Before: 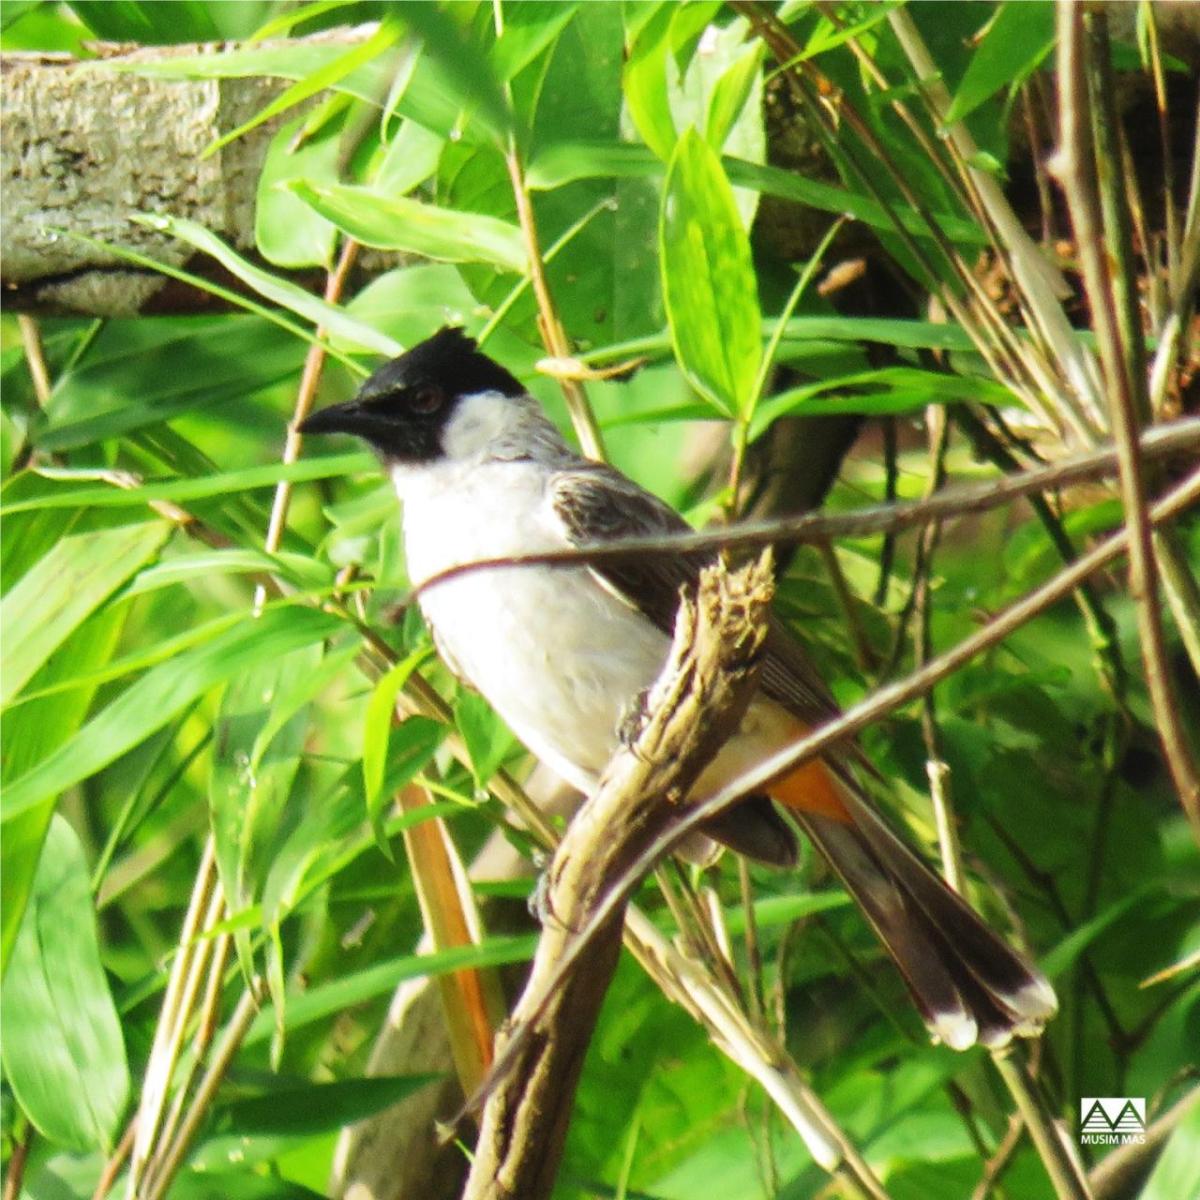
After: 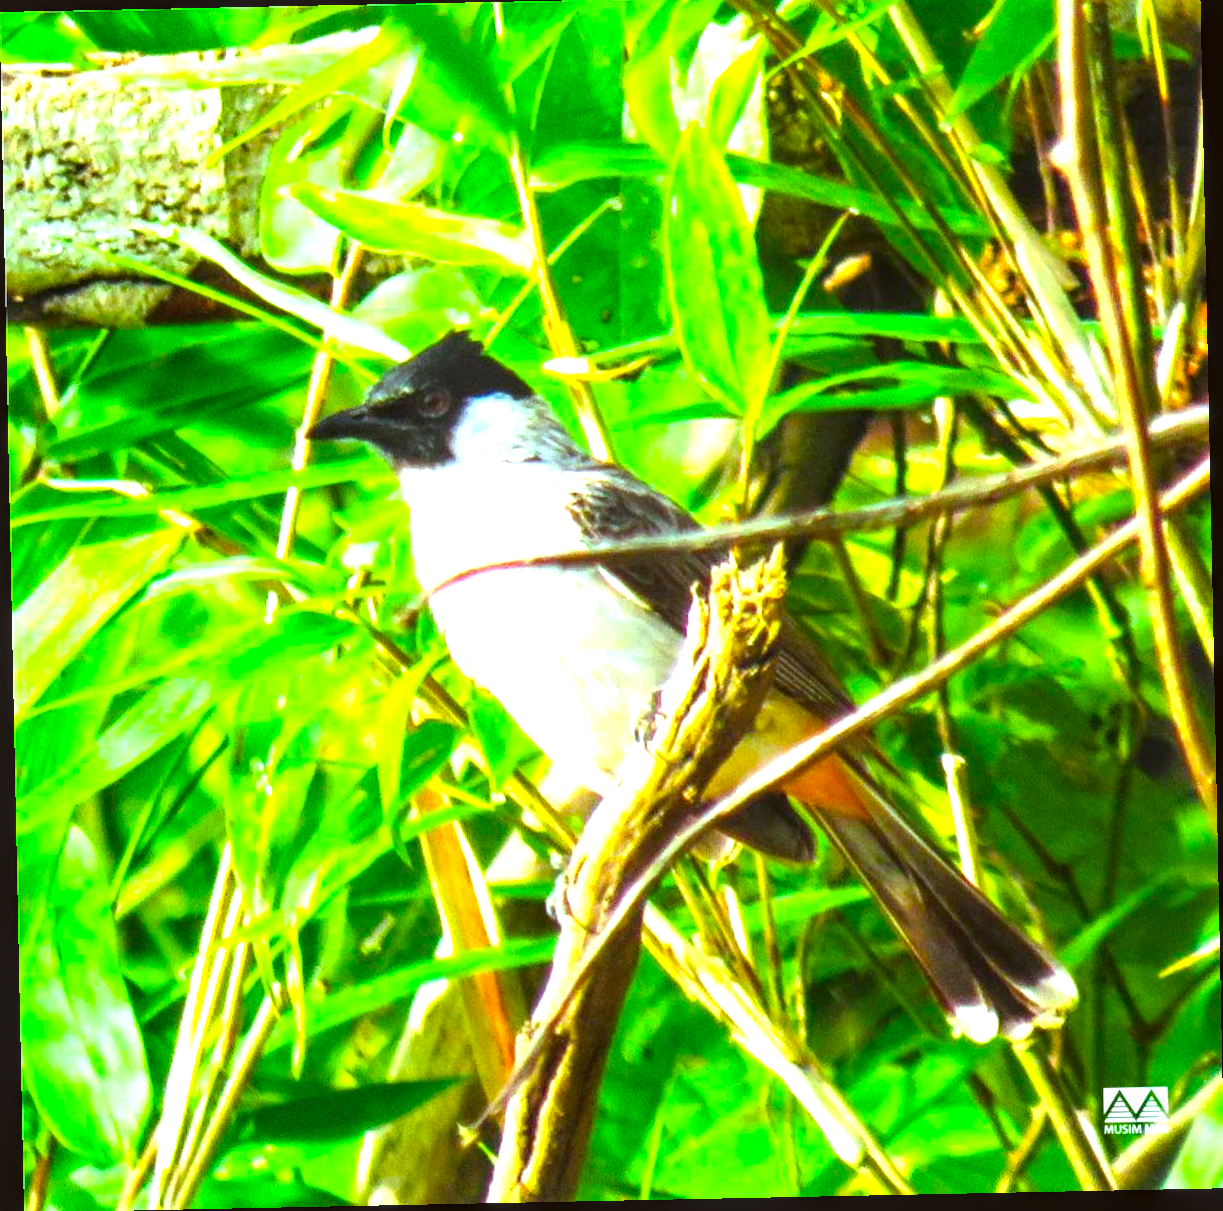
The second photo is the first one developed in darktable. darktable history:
color correction: highlights a* -3.28, highlights b* -6.24, shadows a* 3.1, shadows b* 5.19
tone equalizer: on, module defaults
local contrast: on, module defaults
rotate and perspective: rotation -1.17°, automatic cropping off
crop: top 1.049%, right 0.001%
color calibration: illuminant Planckian (black body), adaptation linear Bradford (ICC v4), x 0.361, y 0.366, temperature 4511.61 K, saturation algorithm version 1 (2020)
color balance rgb: linear chroma grading › global chroma 50%, perceptual saturation grading › global saturation 2.34%, global vibrance 6.64%, contrast 12.71%, saturation formula JzAzBz (2021)
exposure: black level correction 0, exposure 1.1 EV, compensate exposure bias true, compensate highlight preservation false
